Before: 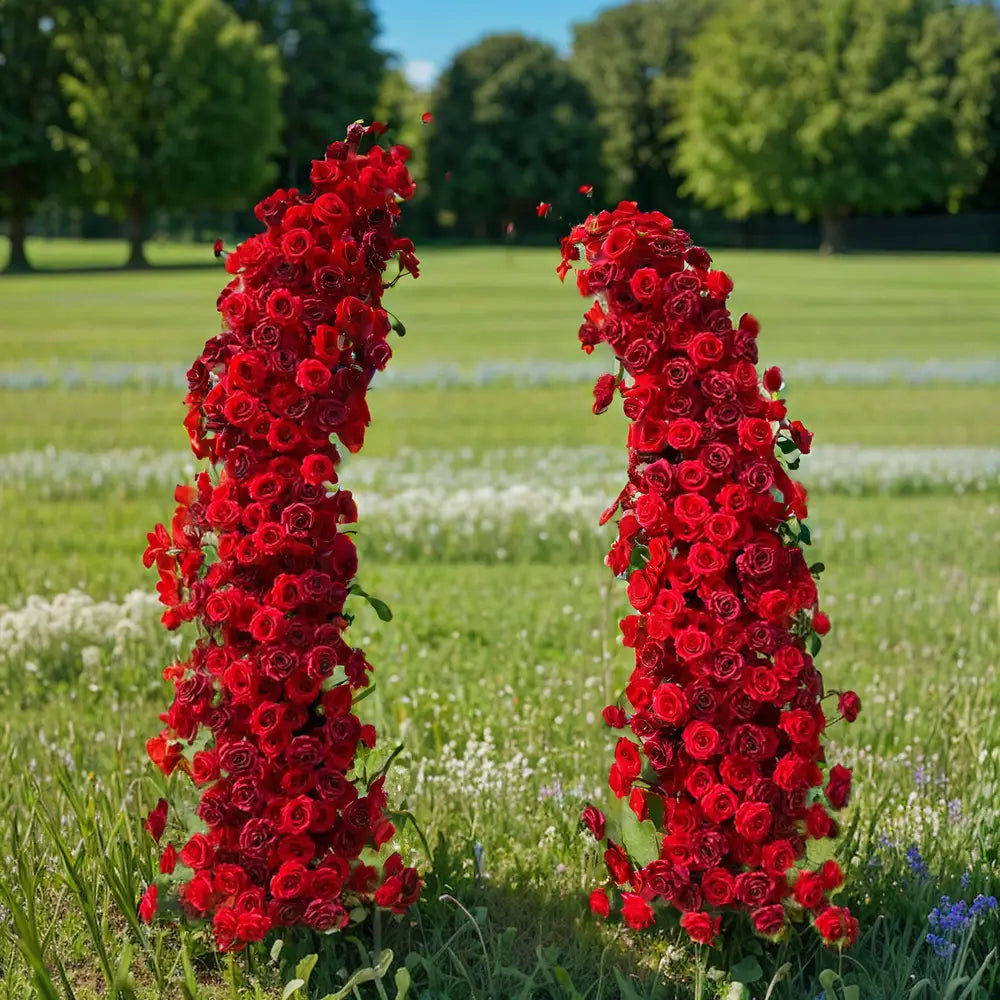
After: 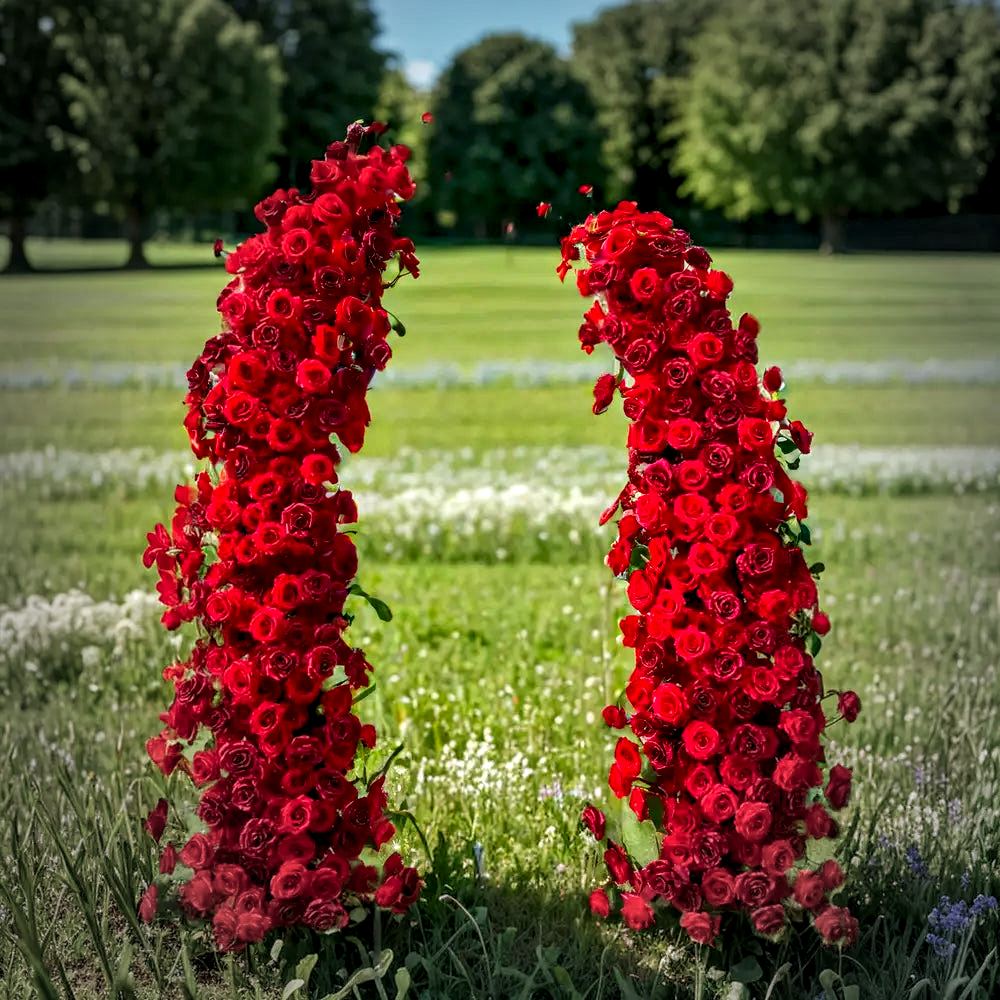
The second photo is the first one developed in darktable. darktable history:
vignetting: fall-off start 63.91%, width/height ratio 0.879, unbound false
contrast brightness saturation: saturation 0.177
levels: levels [0, 0.476, 0.951]
local contrast: detail 155%
